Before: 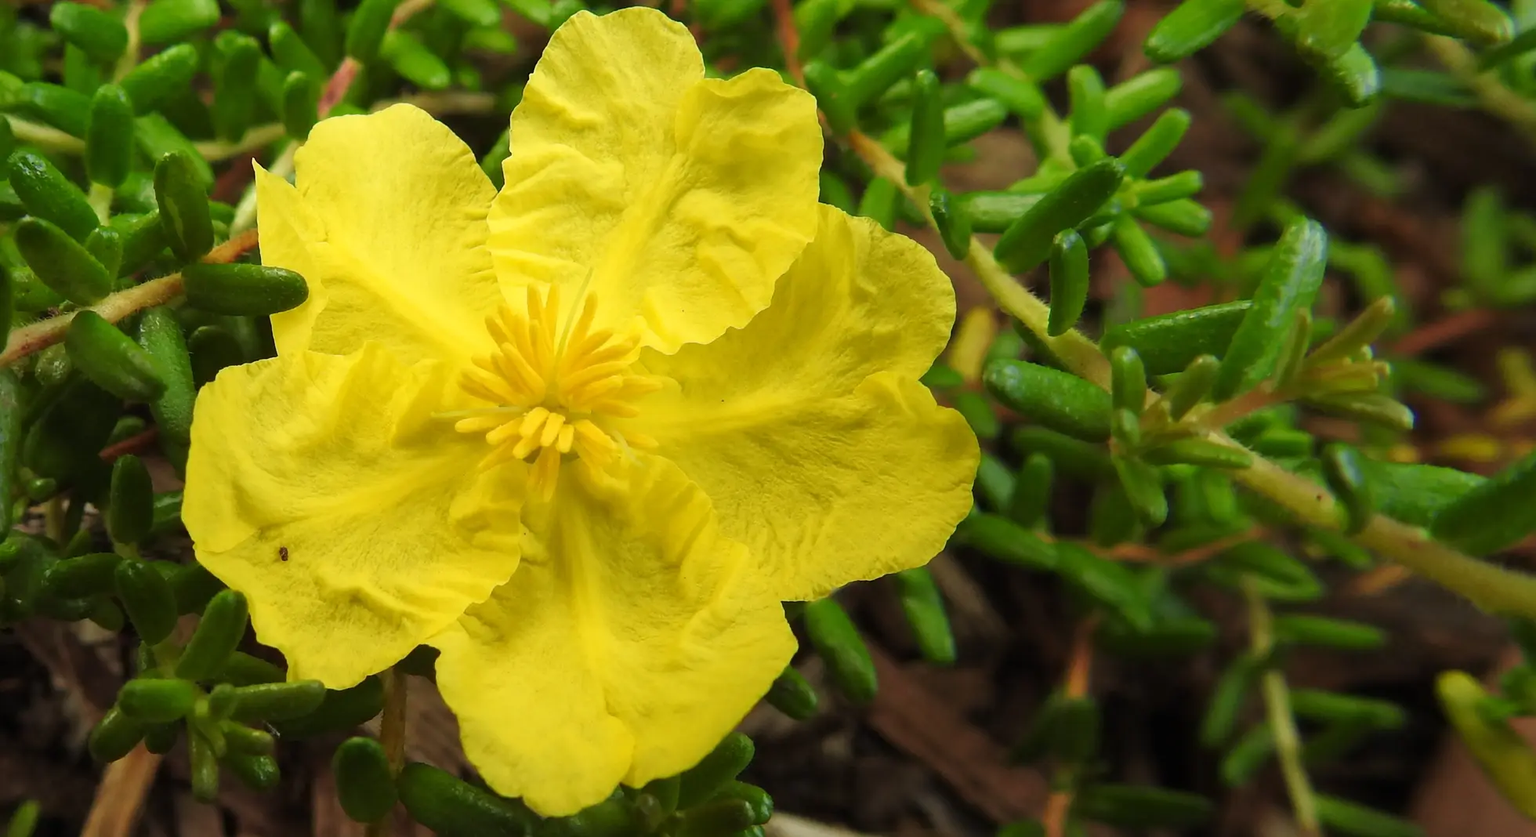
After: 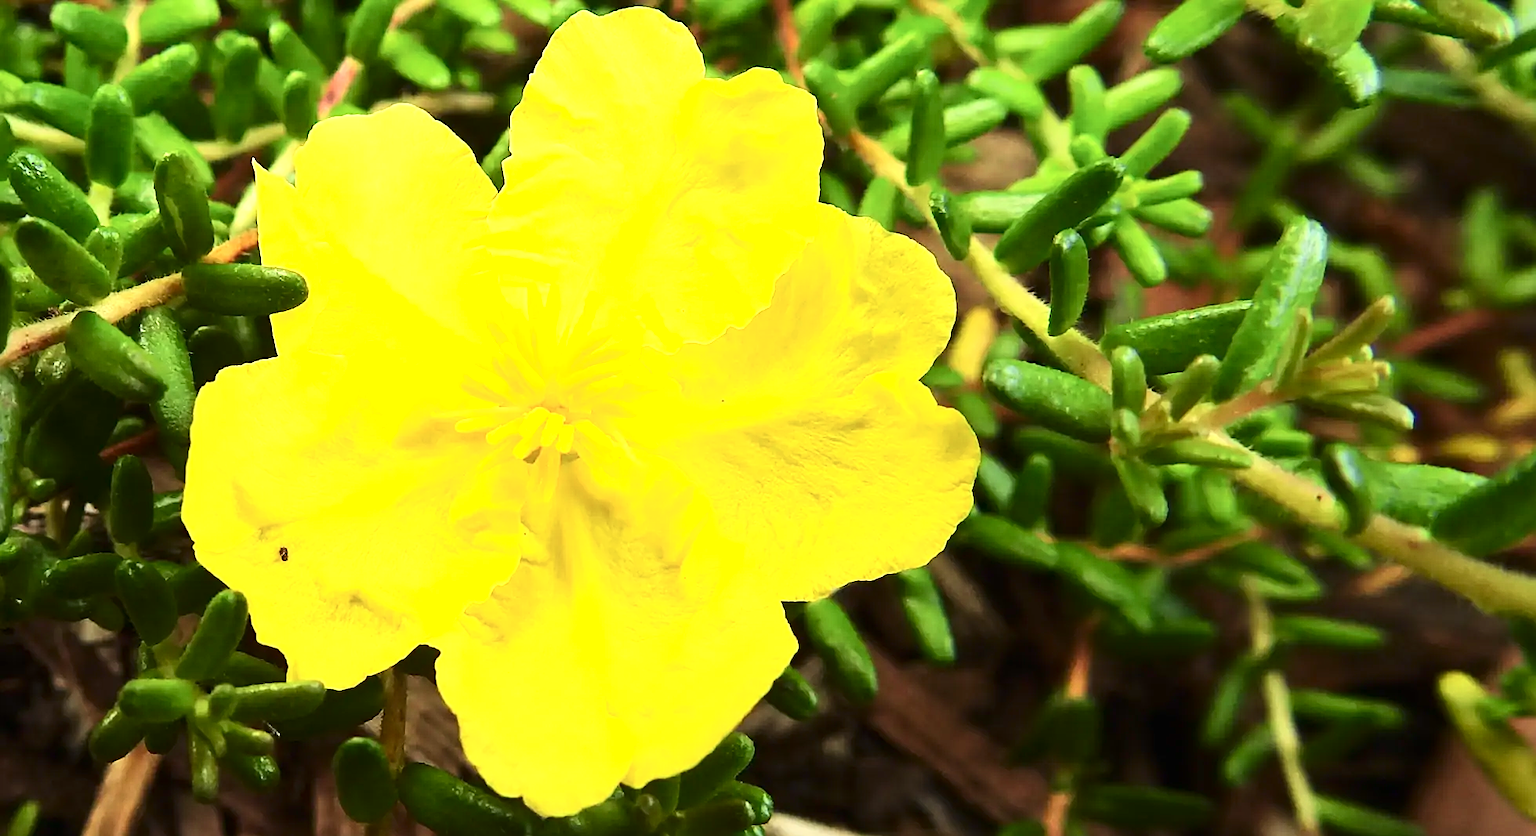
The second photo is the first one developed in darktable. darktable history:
contrast brightness saturation: contrast 0.286
sharpen: on, module defaults
exposure: black level correction 0, exposure 1 EV, compensate highlight preservation false
